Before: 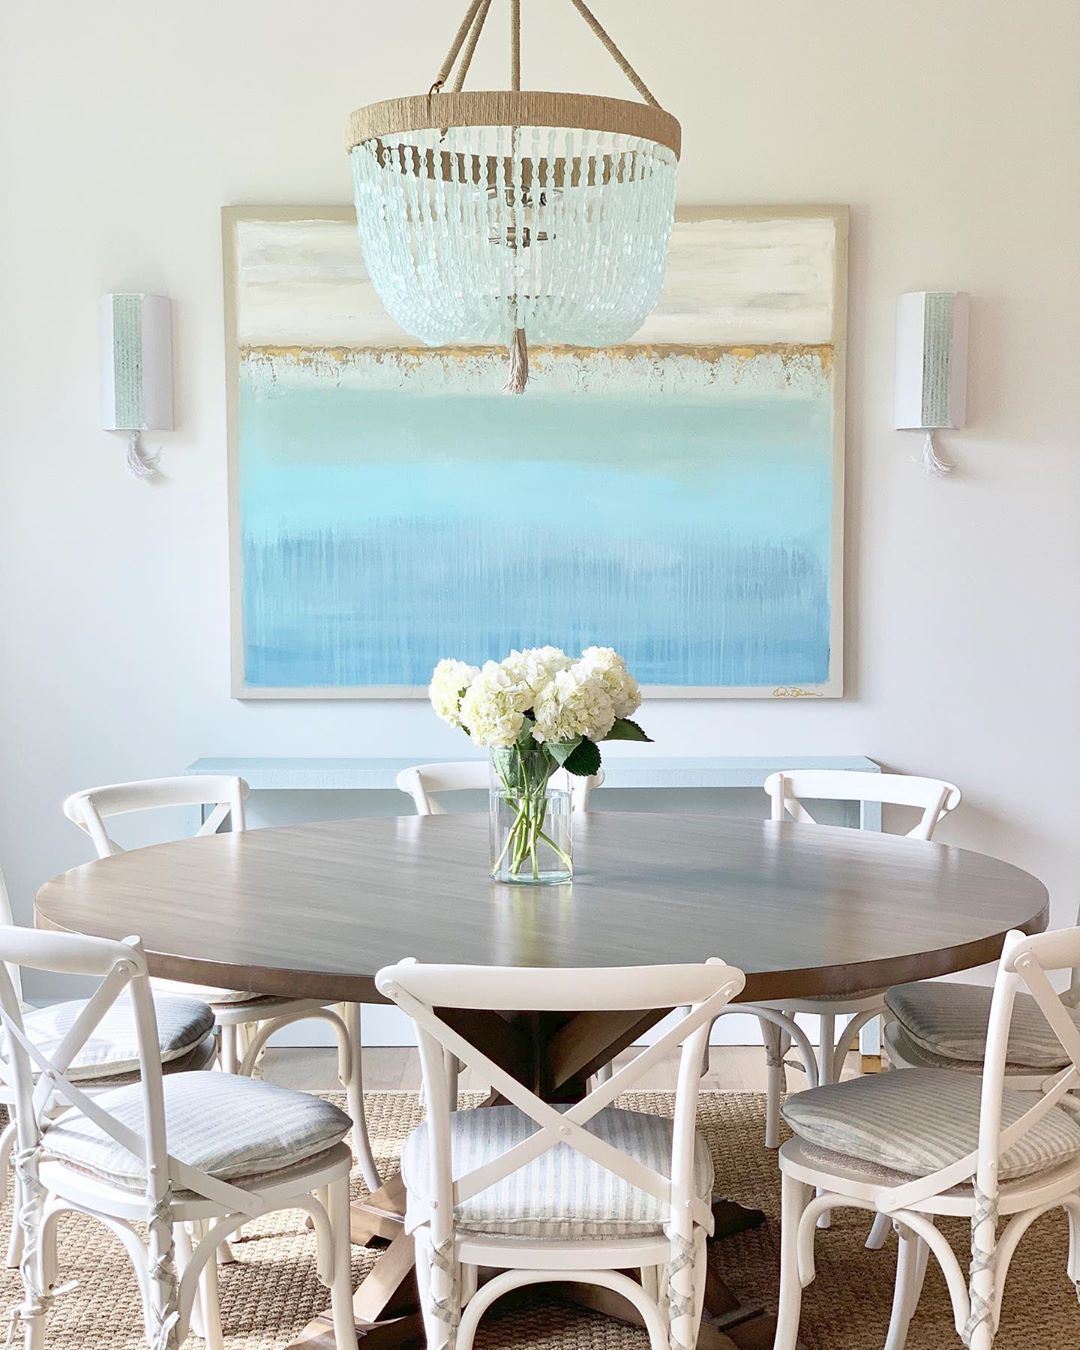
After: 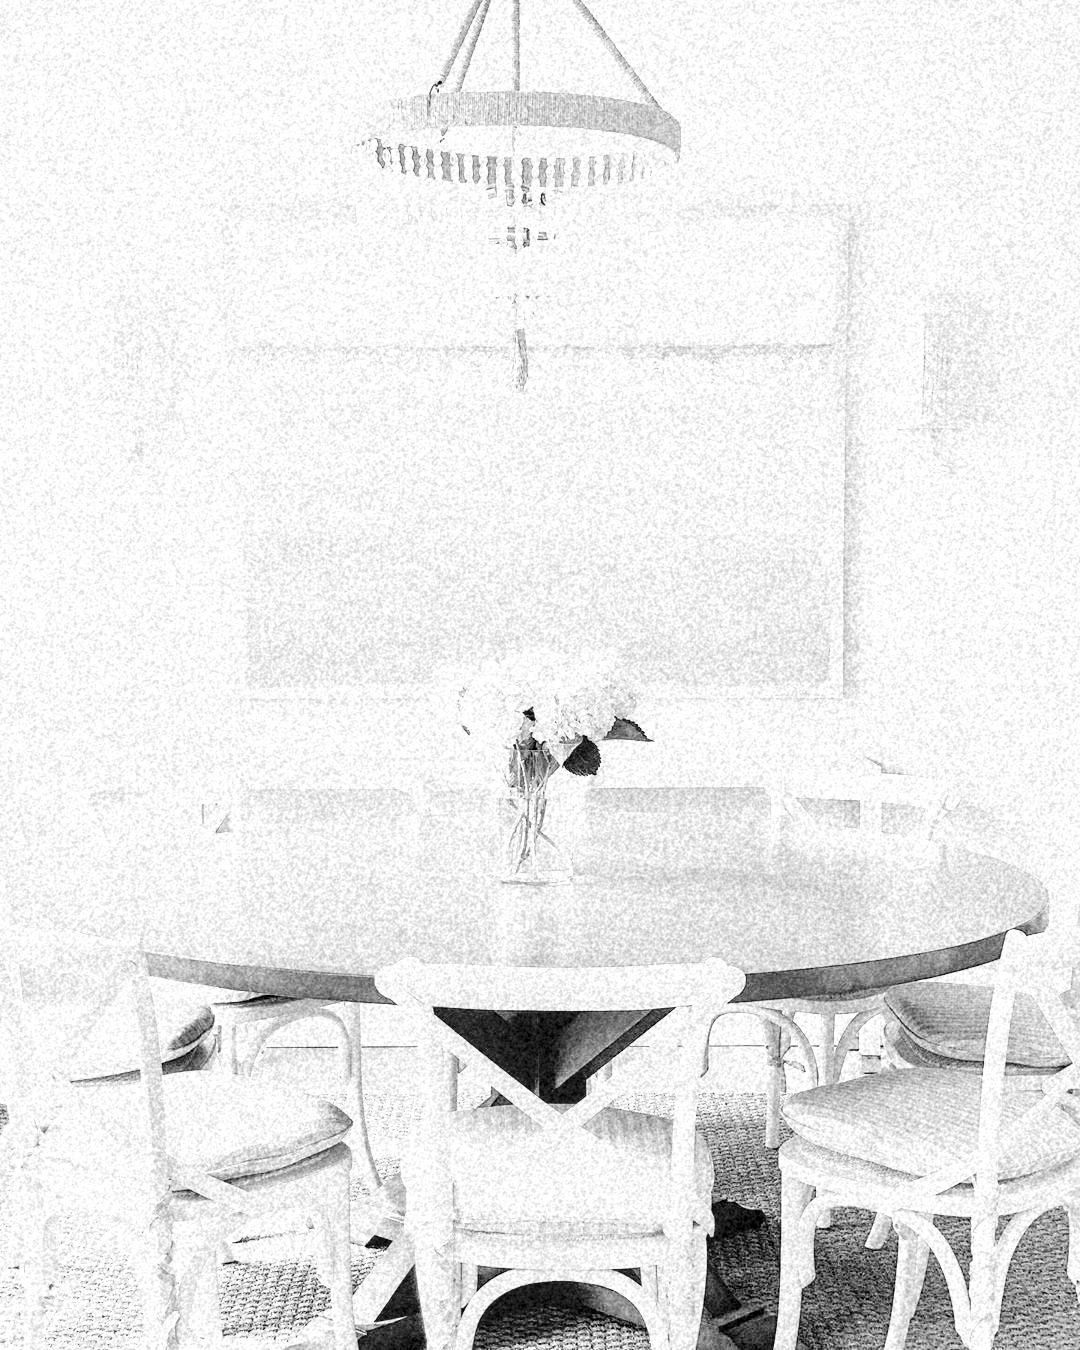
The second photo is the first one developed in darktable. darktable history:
monochrome: on, module defaults
local contrast: on, module defaults
exposure: black level correction 0, exposure 1.741 EV, compensate exposure bias true, compensate highlight preservation false
contrast brightness saturation: contrast 0.04, saturation 0.16
filmic rgb: black relative exposure -5 EV, hardness 2.88, contrast 1.3, highlights saturation mix -30%
grain: coarseness 46.9 ISO, strength 50.21%, mid-tones bias 0%
color balance: output saturation 110%
